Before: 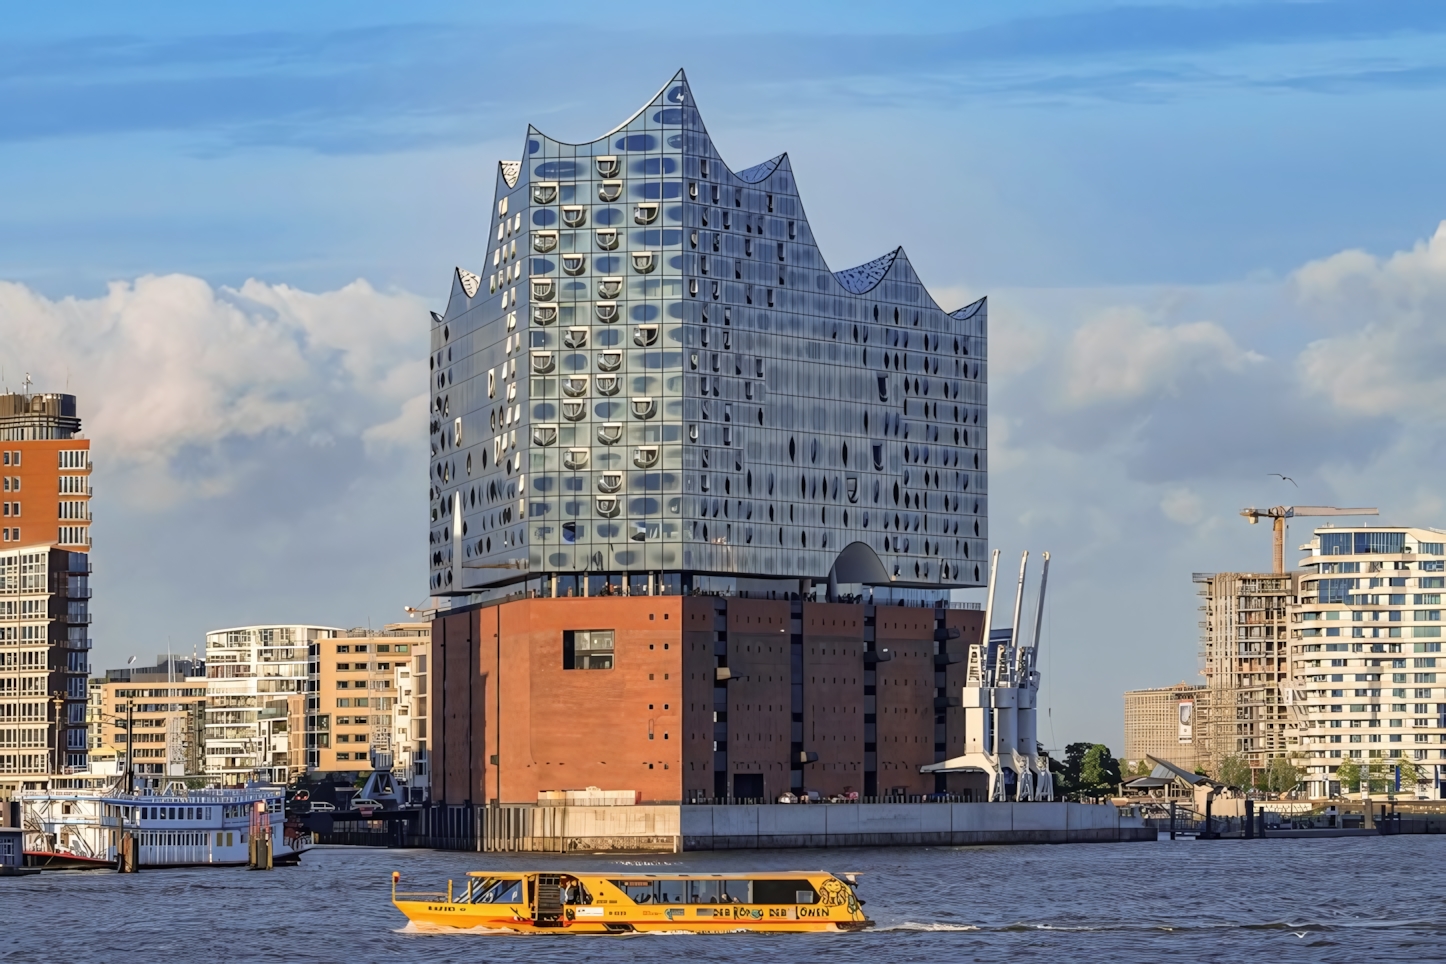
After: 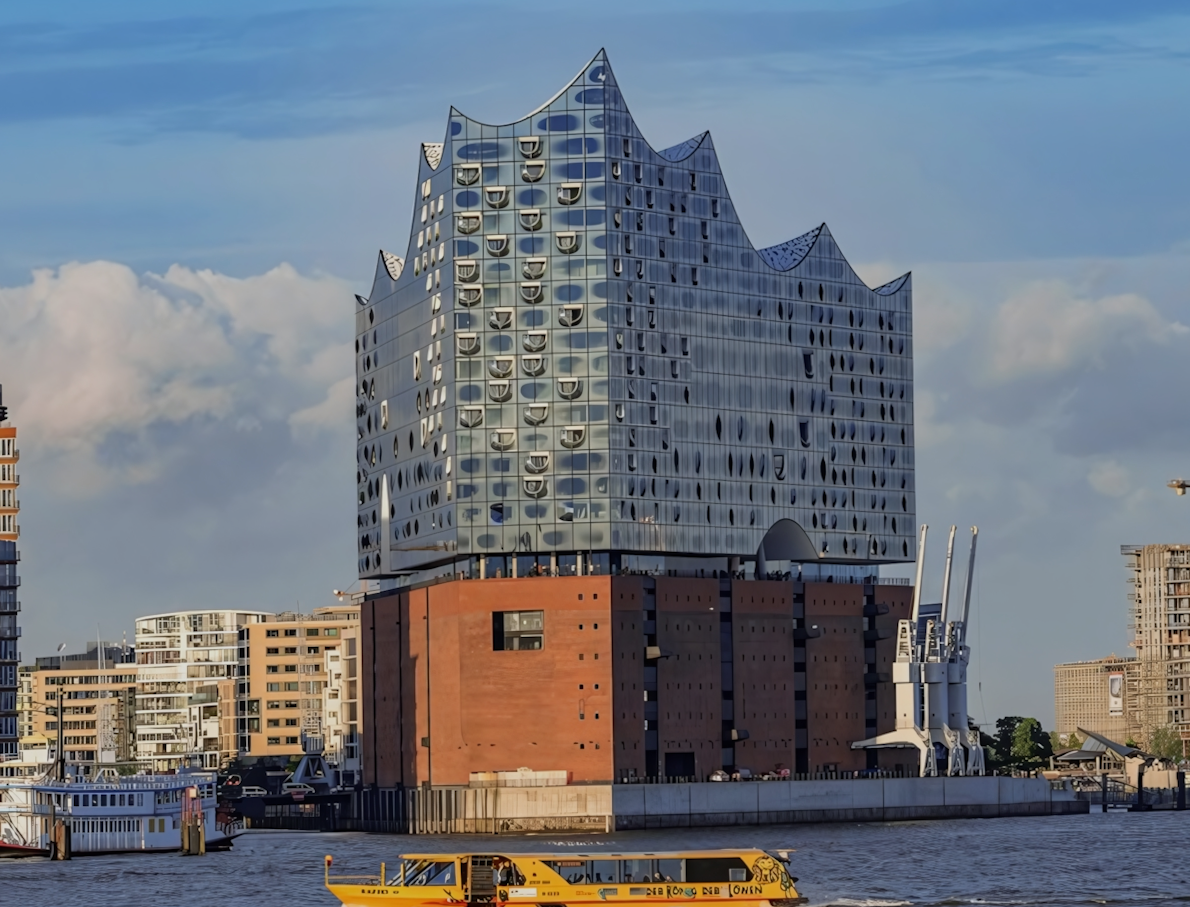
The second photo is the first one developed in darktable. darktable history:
crop and rotate: angle 0.82°, left 4.107%, top 1.215%, right 11.81%, bottom 2.662%
exposure: exposure -0.487 EV, compensate highlight preservation false
